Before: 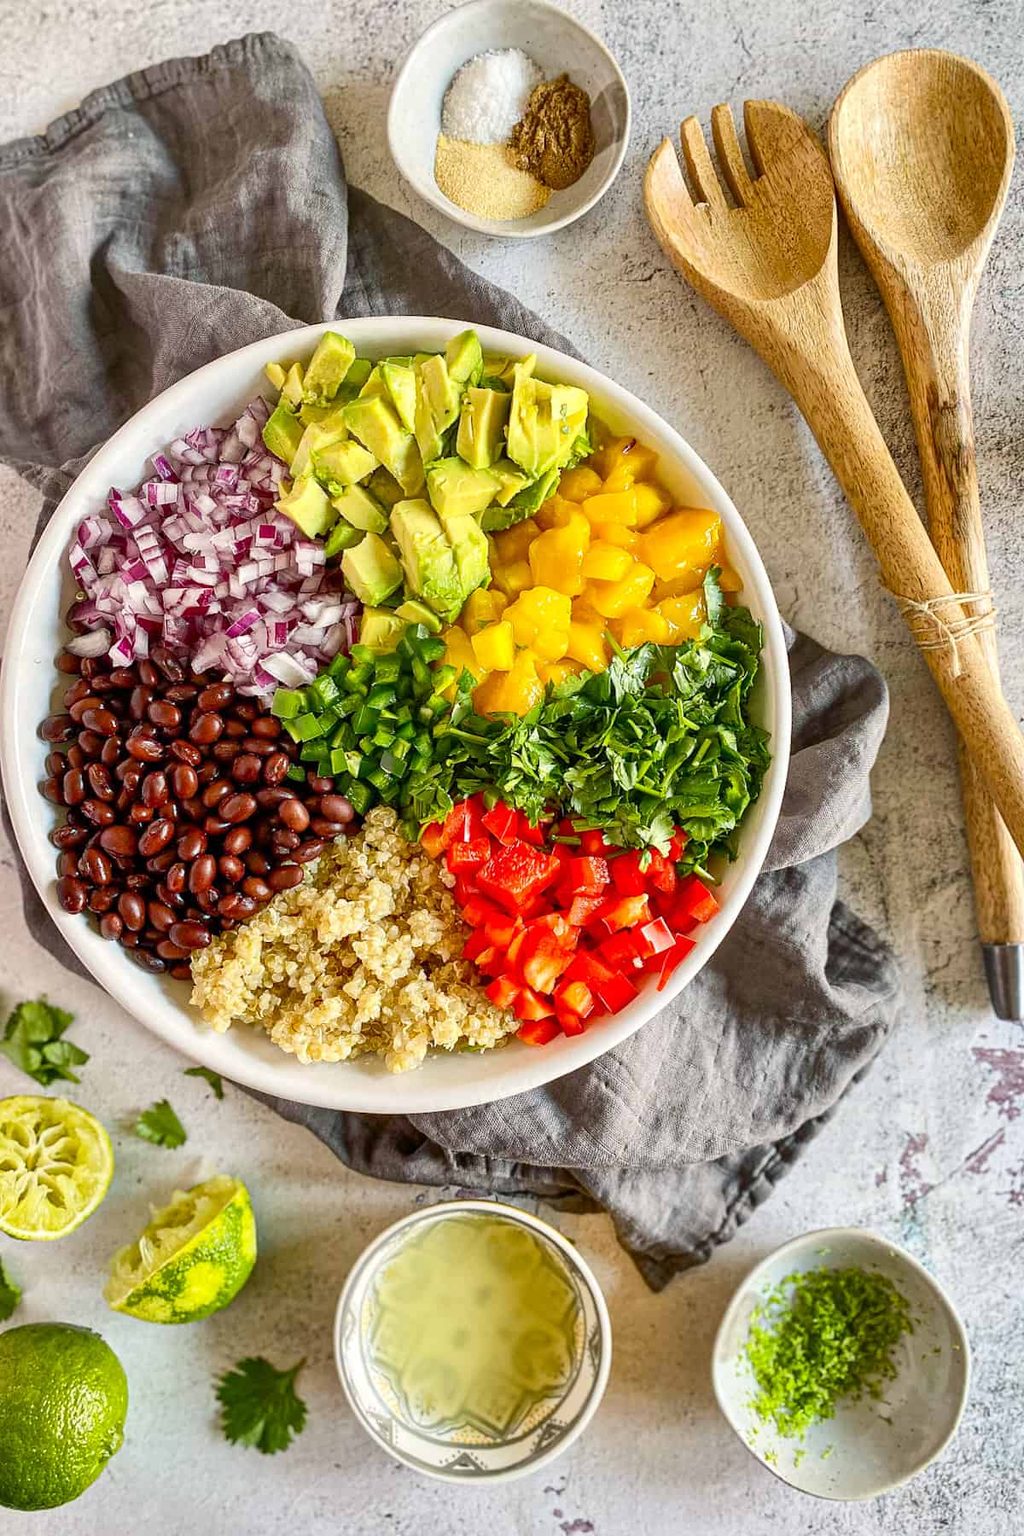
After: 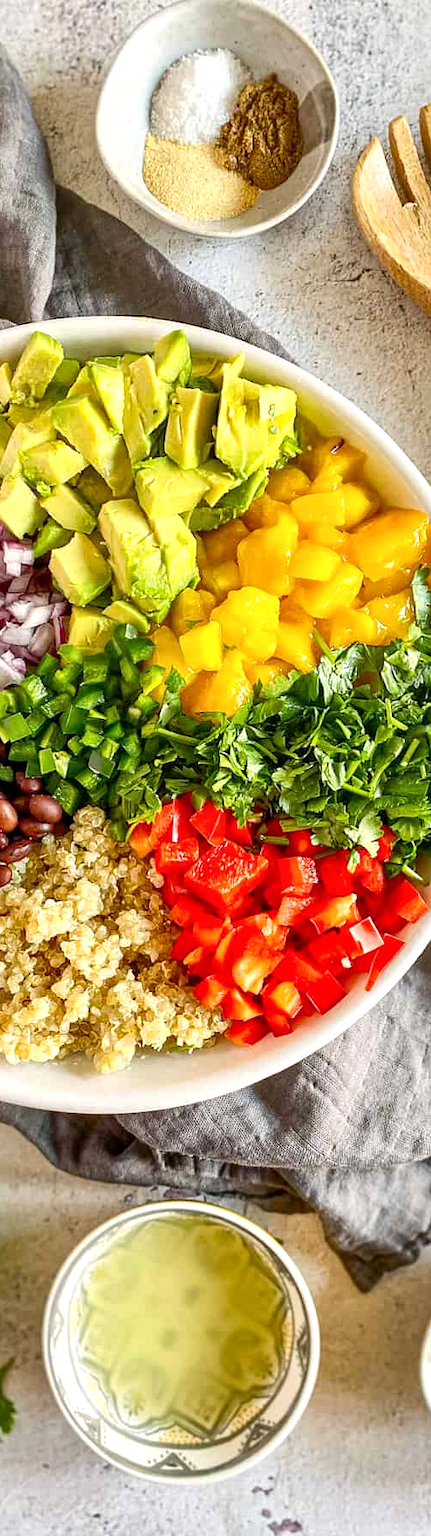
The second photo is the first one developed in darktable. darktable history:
local contrast: mode bilateral grid, contrast 20, coarseness 50, detail 120%, midtone range 0.2
crop: left 28.583%, right 29.231%
exposure: exposure 0.197 EV, compensate highlight preservation false
